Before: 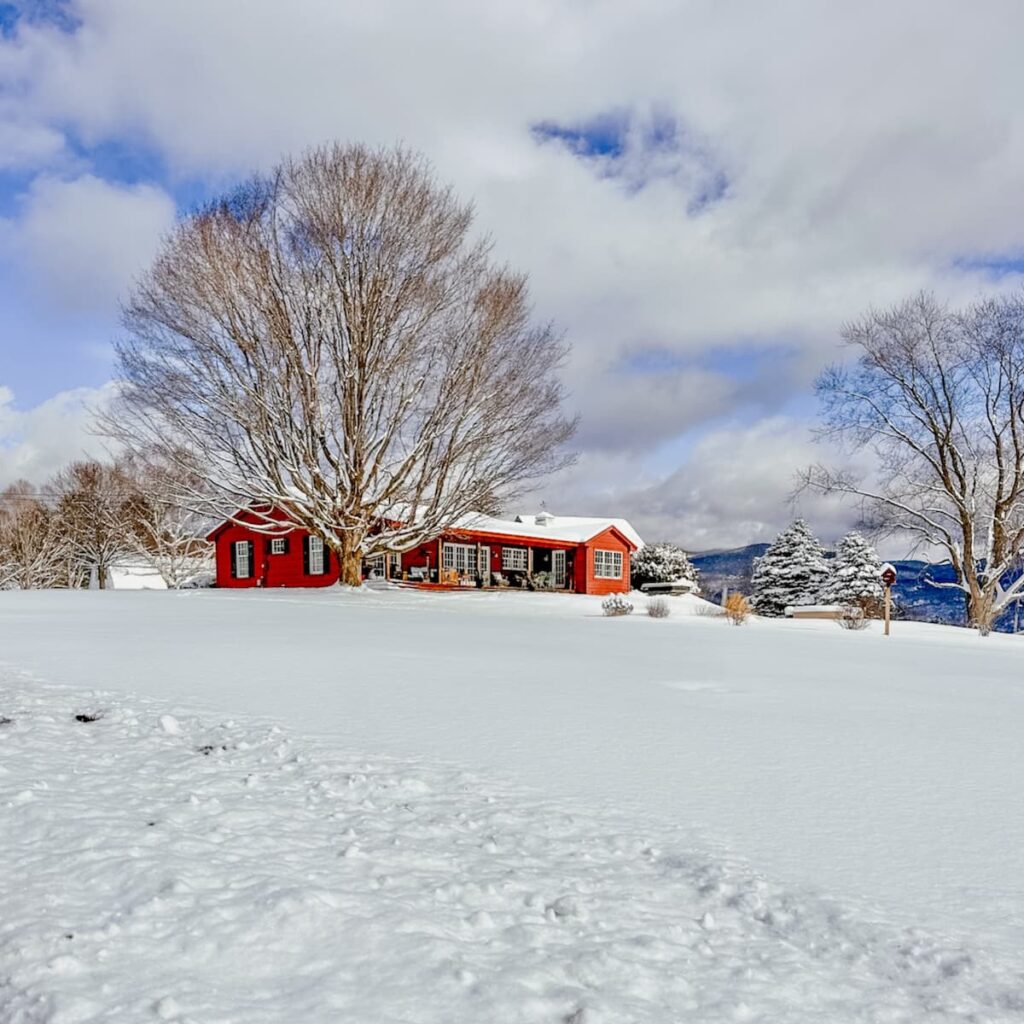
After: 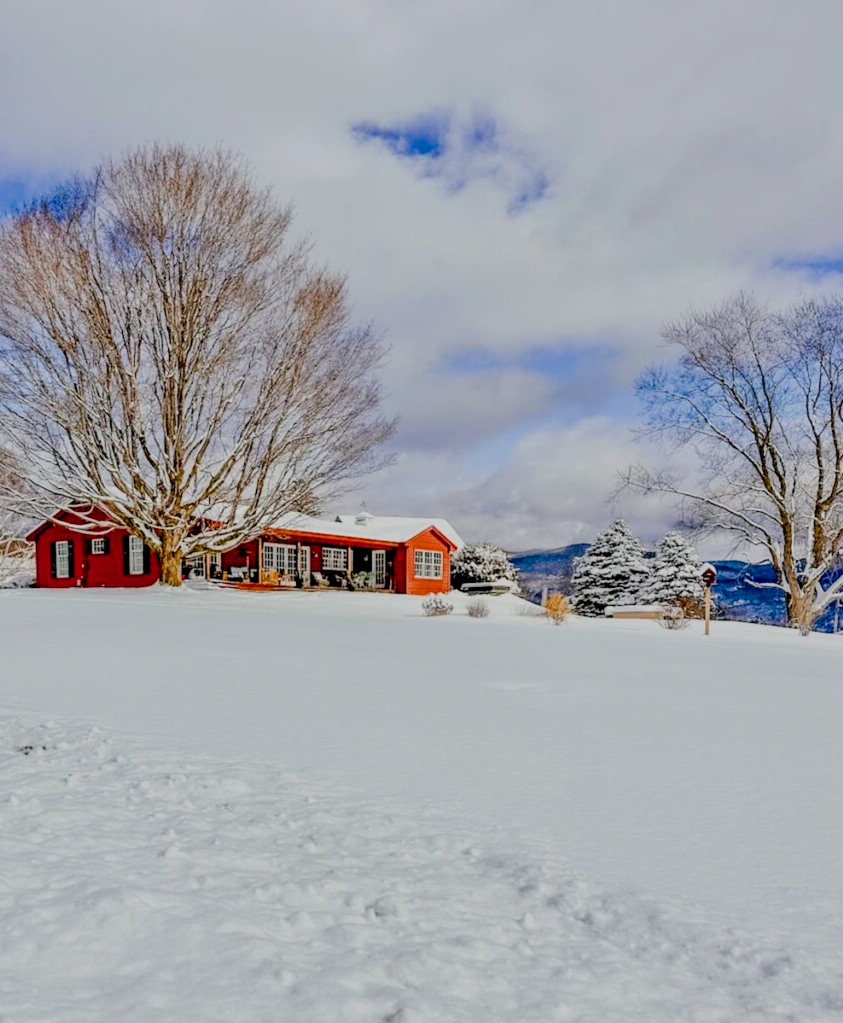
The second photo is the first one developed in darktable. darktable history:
crop: left 17.582%, bottom 0.031%
tone equalizer: on, module defaults
filmic rgb: black relative exposure -7.15 EV, white relative exposure 5.36 EV, hardness 3.02, color science v6 (2022)
color balance rgb: perceptual saturation grading › global saturation 20%, perceptual saturation grading › highlights -25%, perceptual saturation grading › shadows 50%
